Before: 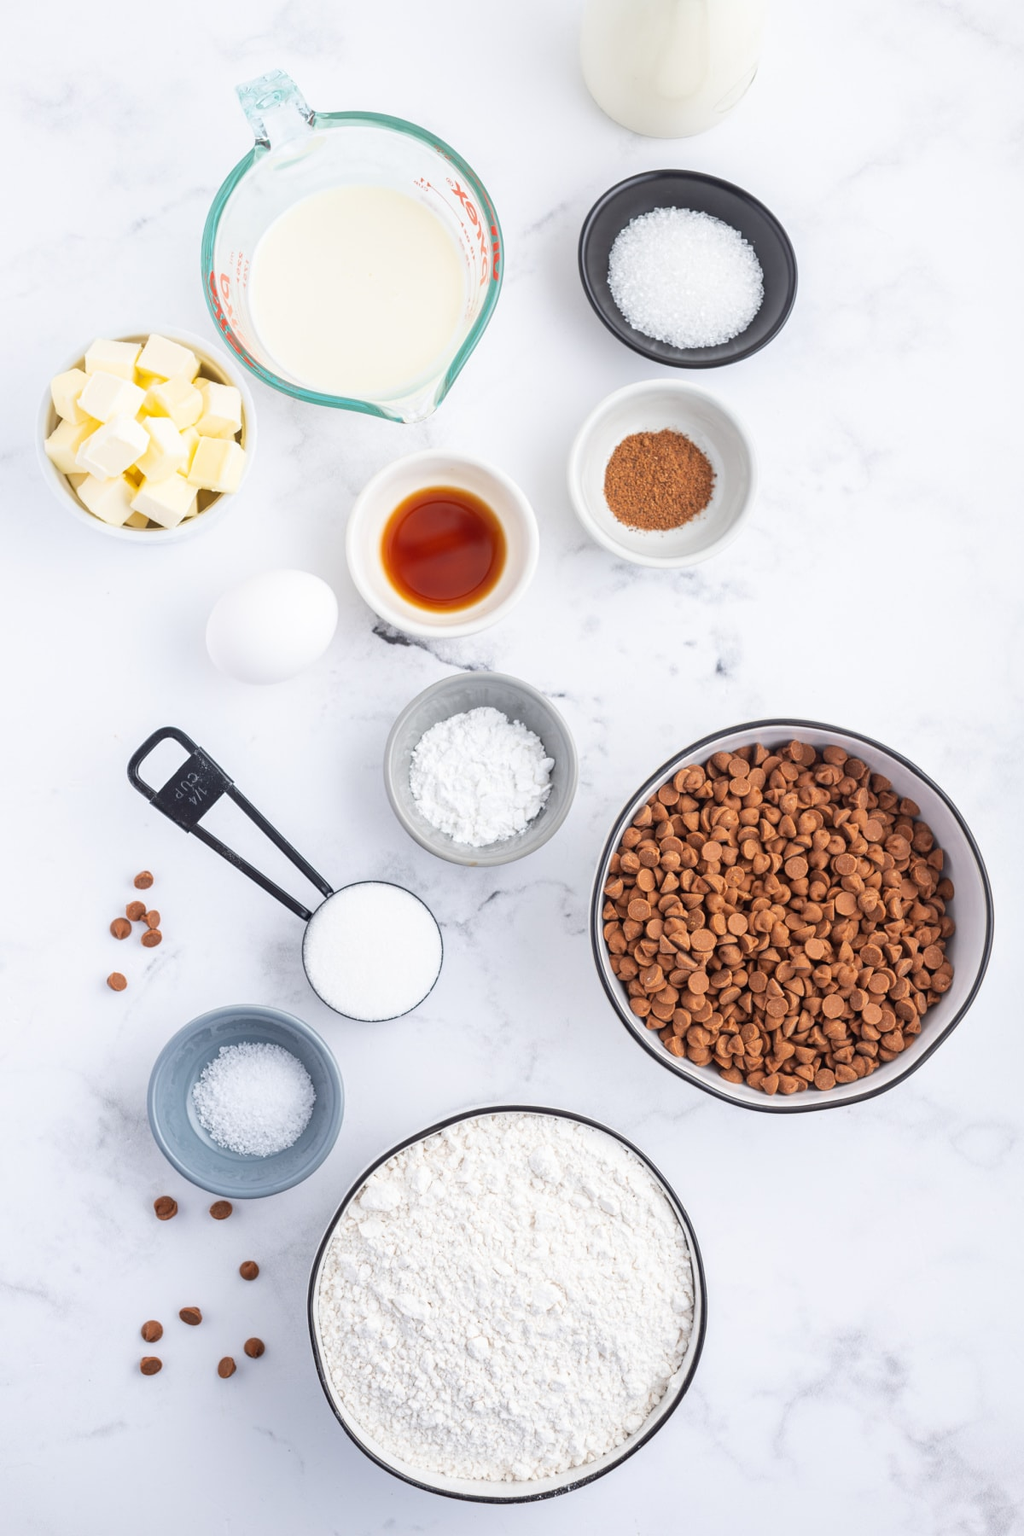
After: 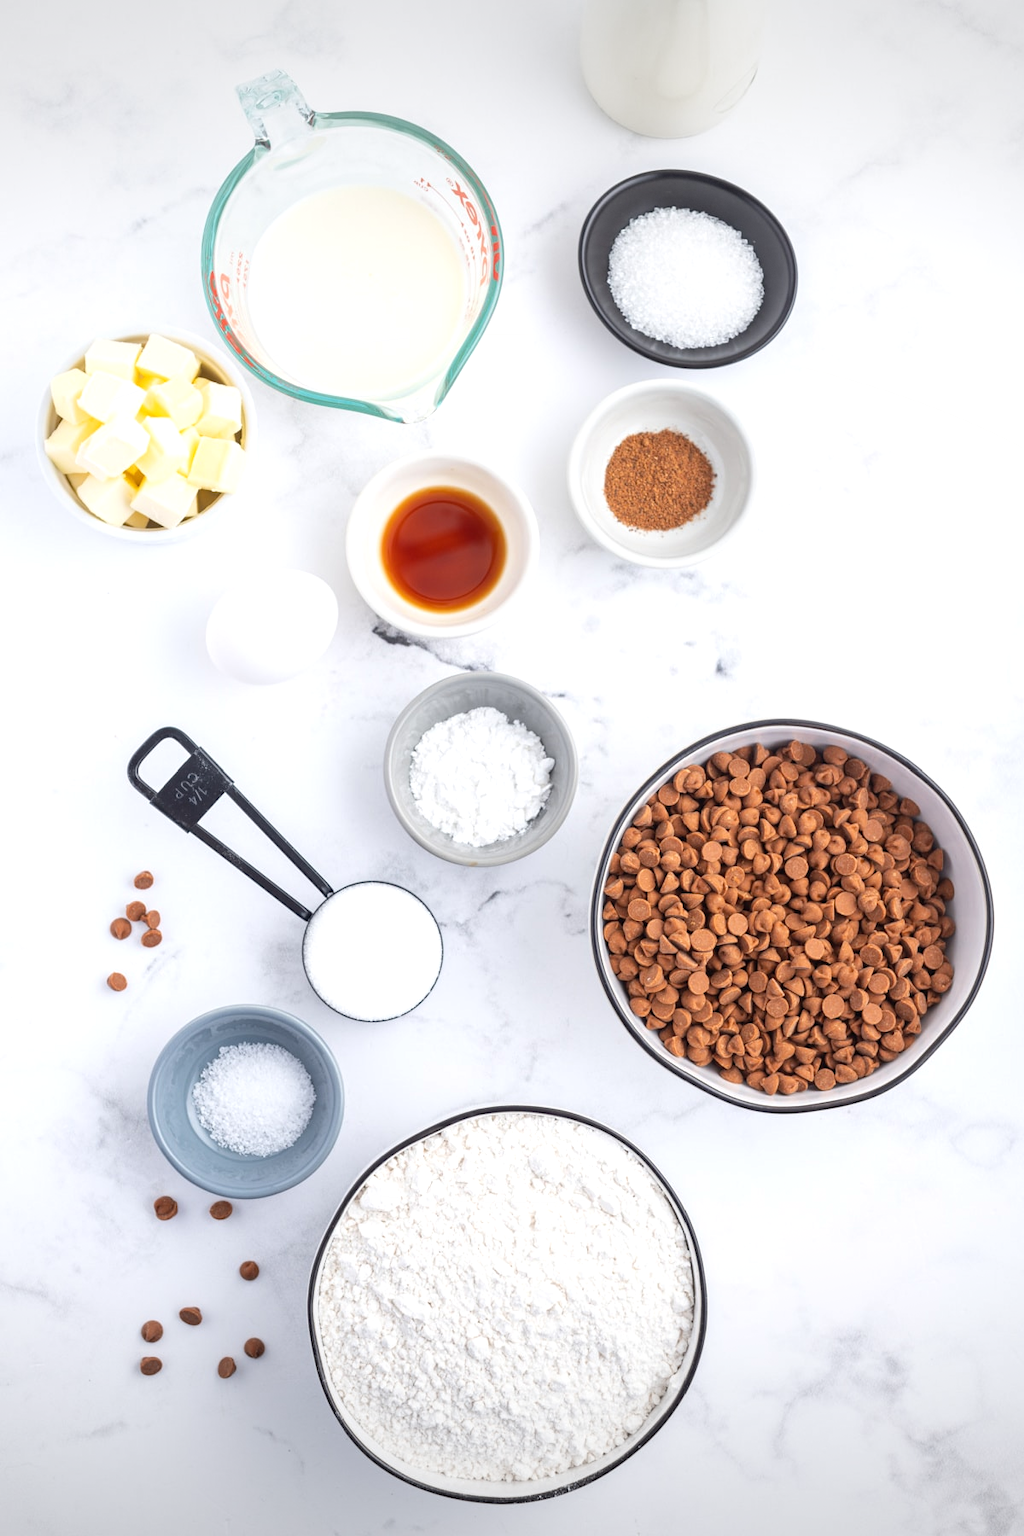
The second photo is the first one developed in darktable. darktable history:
vignetting: fall-off start 98.42%, fall-off radius 100.35%, brightness -0.289, width/height ratio 1.427, dithering 8-bit output, unbound false
exposure: exposure 0.209 EV, compensate exposure bias true, compensate highlight preservation false
